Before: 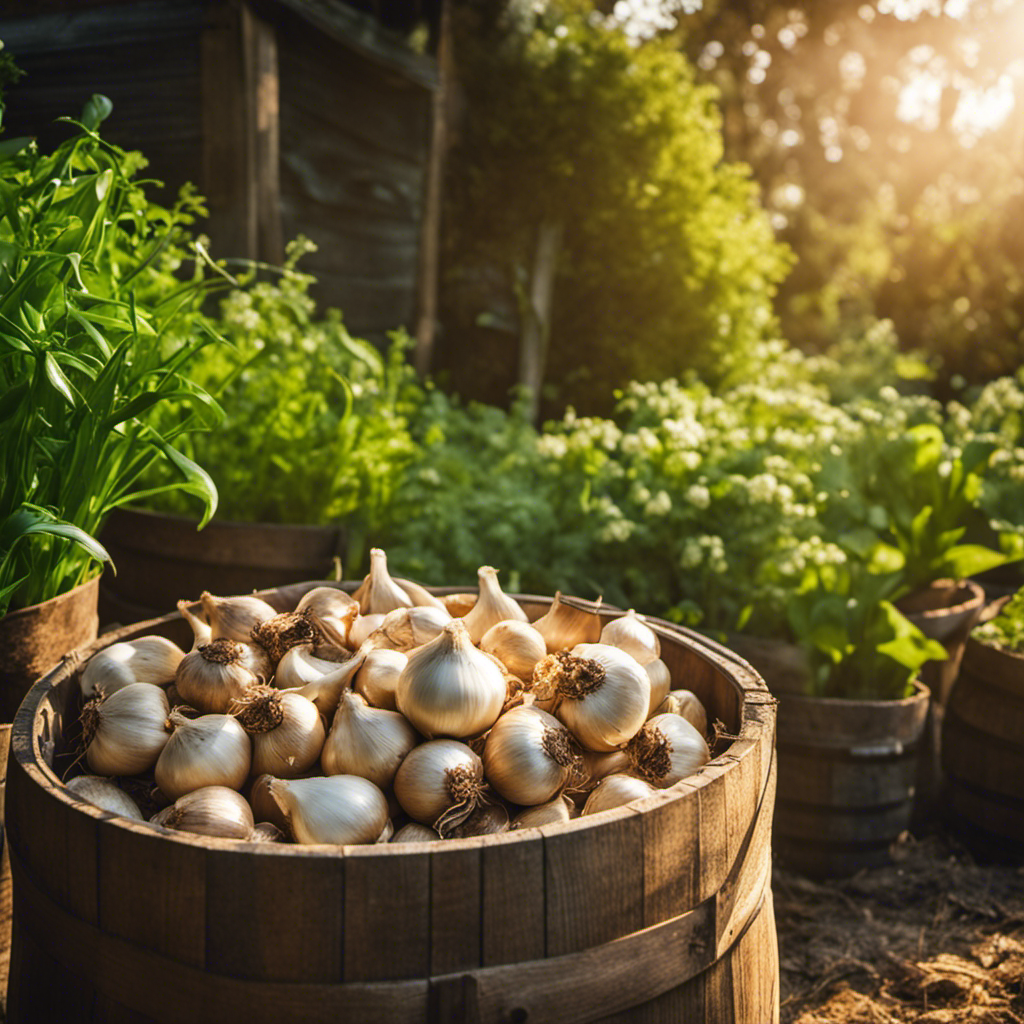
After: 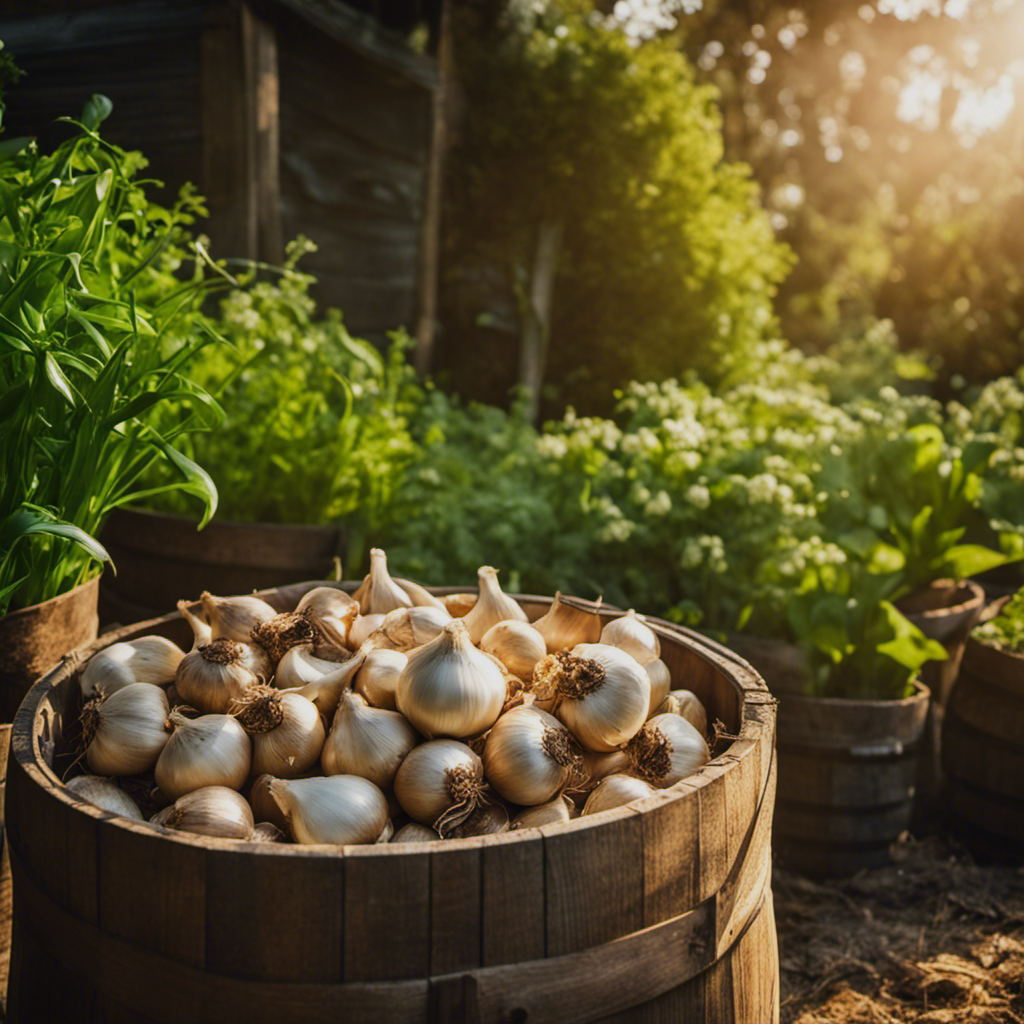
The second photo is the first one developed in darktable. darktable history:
exposure: exposure -0.375 EV, compensate highlight preservation false
